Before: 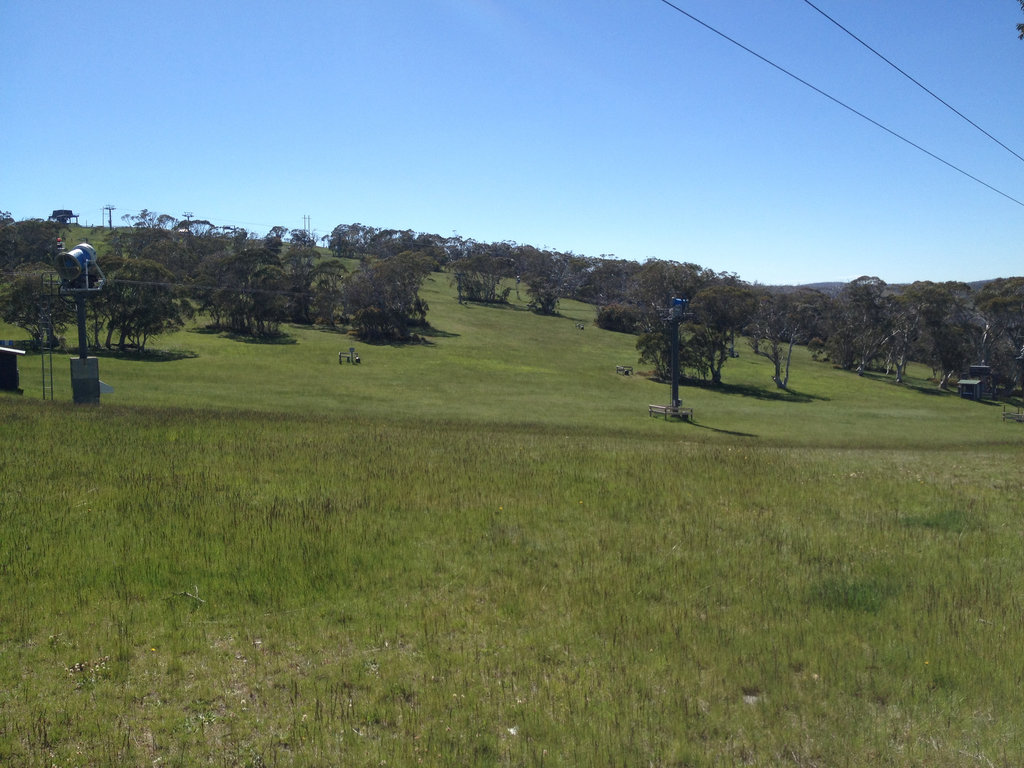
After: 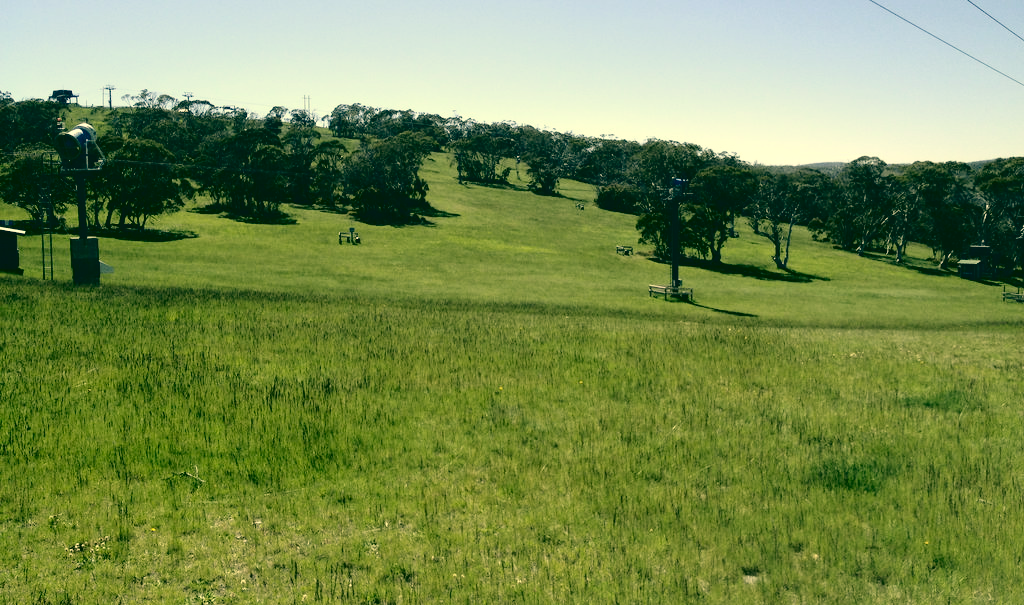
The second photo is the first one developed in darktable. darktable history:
crop and rotate: top 15.75%, bottom 5.382%
color correction: highlights a* 5.66, highlights b* 32.92, shadows a* -26.2, shadows b* 4.03
tone curve: curves: ch0 [(0, 0) (0.003, 0.03) (0.011, 0.03) (0.025, 0.033) (0.044, 0.035) (0.069, 0.04) (0.1, 0.046) (0.136, 0.052) (0.177, 0.08) (0.224, 0.121) (0.277, 0.225) (0.335, 0.343) (0.399, 0.456) (0.468, 0.555) (0.543, 0.647) (0.623, 0.732) (0.709, 0.808) (0.801, 0.886) (0.898, 0.947) (1, 1)], color space Lab, independent channels, preserve colors none
color zones: curves: ch0 [(0, 0.558) (0.143, 0.559) (0.286, 0.529) (0.429, 0.505) (0.571, 0.5) (0.714, 0.5) (0.857, 0.5) (1, 0.558)]; ch1 [(0, 0.469) (0.01, 0.469) (0.12, 0.446) (0.248, 0.469) (0.5, 0.5) (0.748, 0.5) (0.99, 0.469) (1, 0.469)]
